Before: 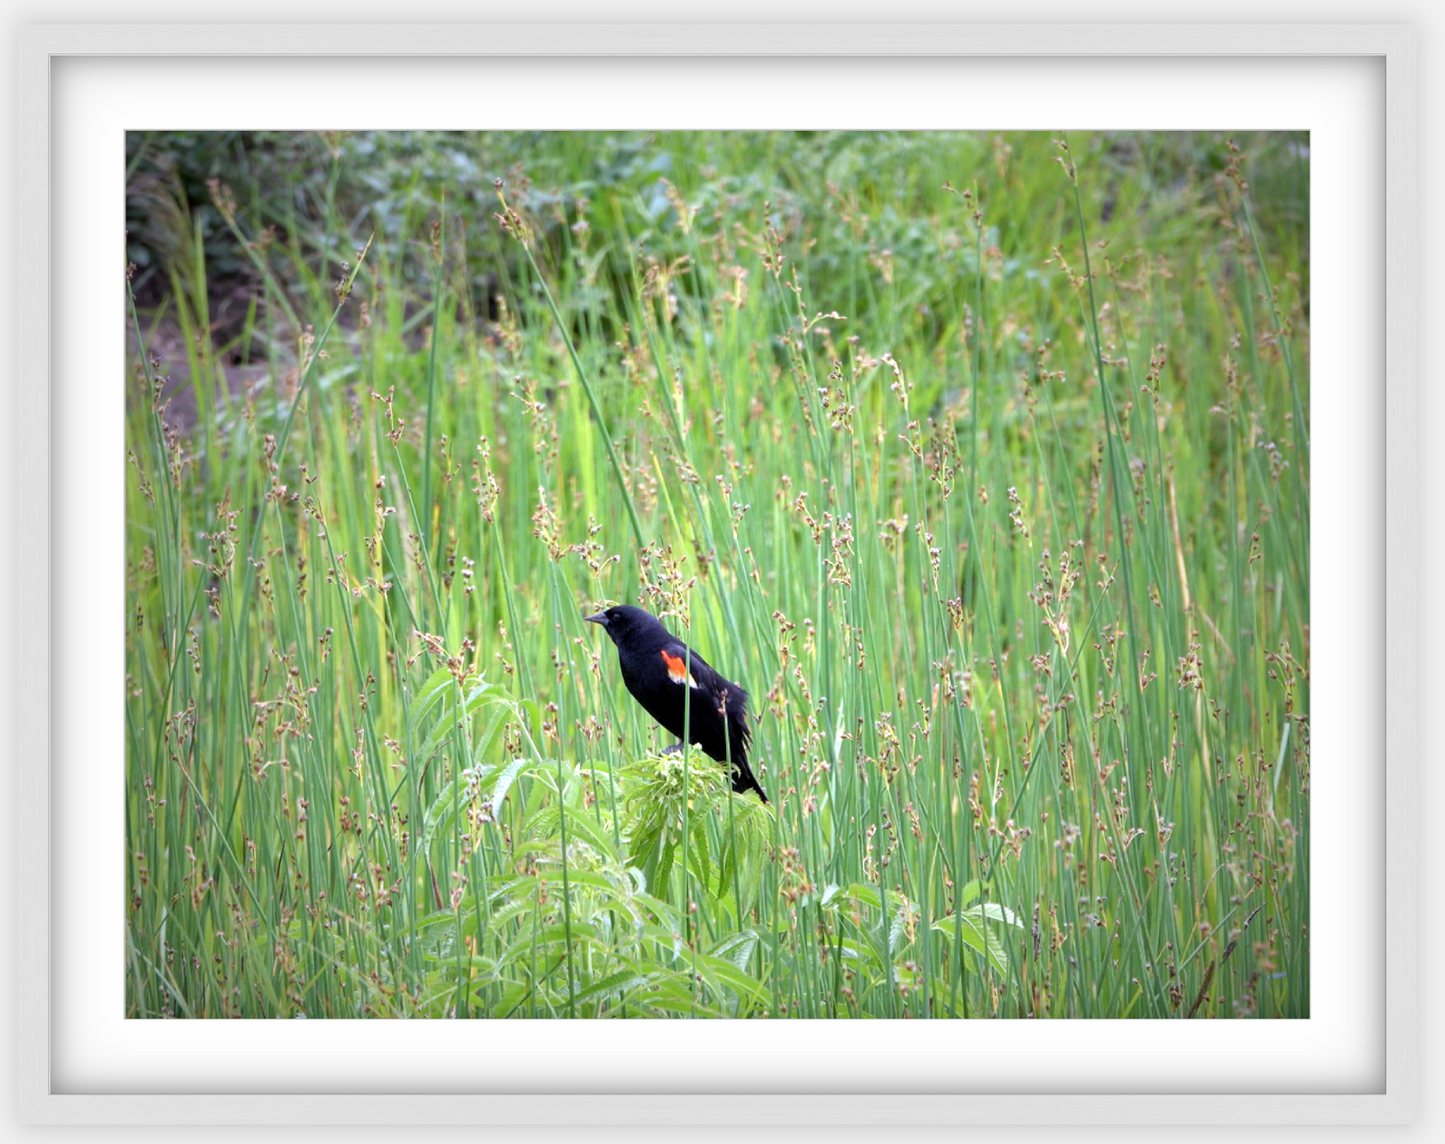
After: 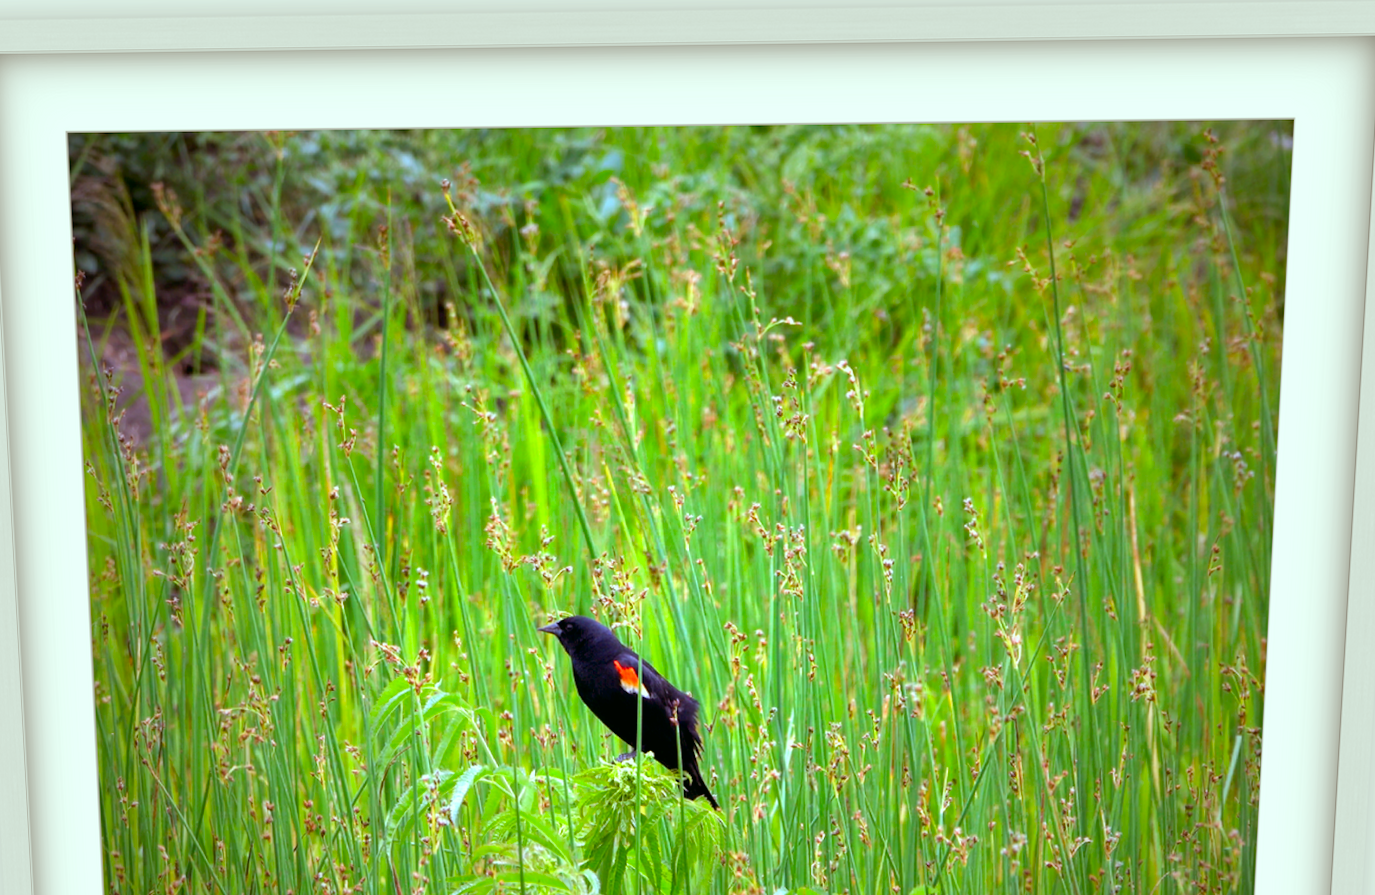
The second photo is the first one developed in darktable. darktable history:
rgb levels: mode RGB, independent channels, levels [[0, 0.5, 1], [0, 0.521, 1], [0, 0.536, 1]]
color correction: highlights a* -7.33, highlights b* 1.26, shadows a* -3.55, saturation 1.4
rotate and perspective: rotation 0.074°, lens shift (vertical) 0.096, lens shift (horizontal) -0.041, crop left 0.043, crop right 0.952, crop top 0.024, crop bottom 0.979
crop: bottom 19.644%
